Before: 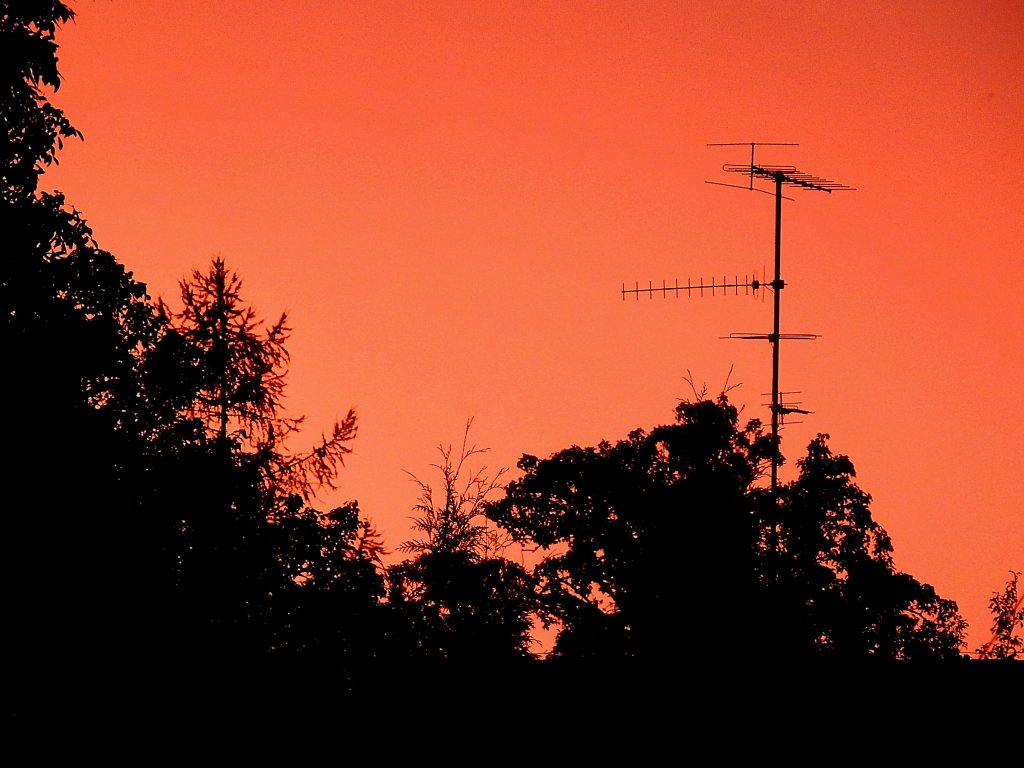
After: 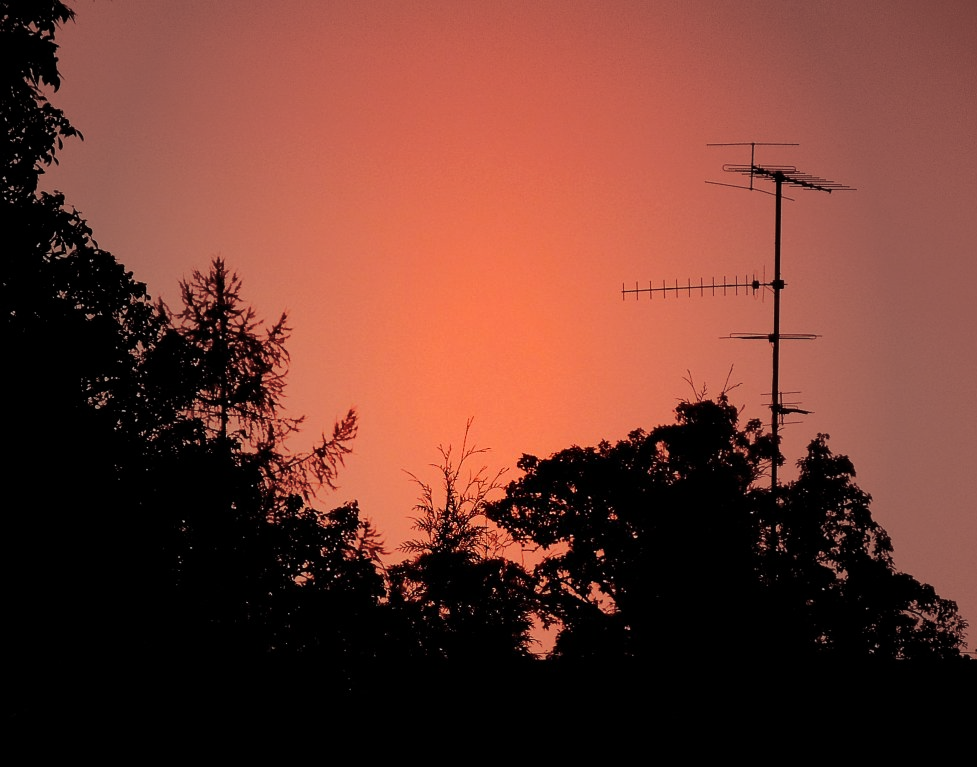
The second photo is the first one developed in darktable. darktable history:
vignetting: fall-off start 16.18%, fall-off radius 100.73%, width/height ratio 0.714
crop: right 4.531%, bottom 0.048%
